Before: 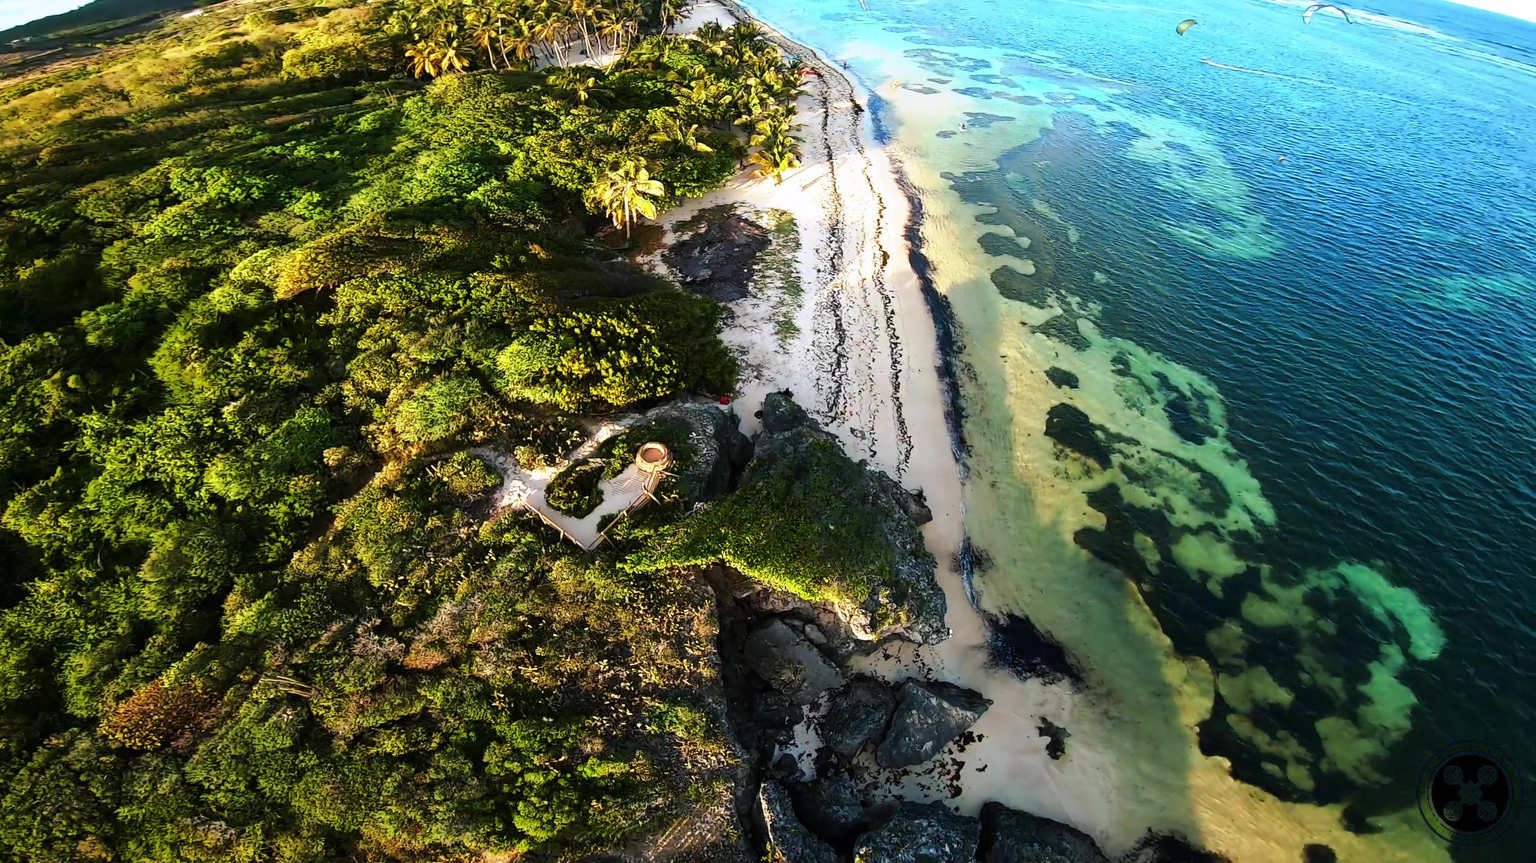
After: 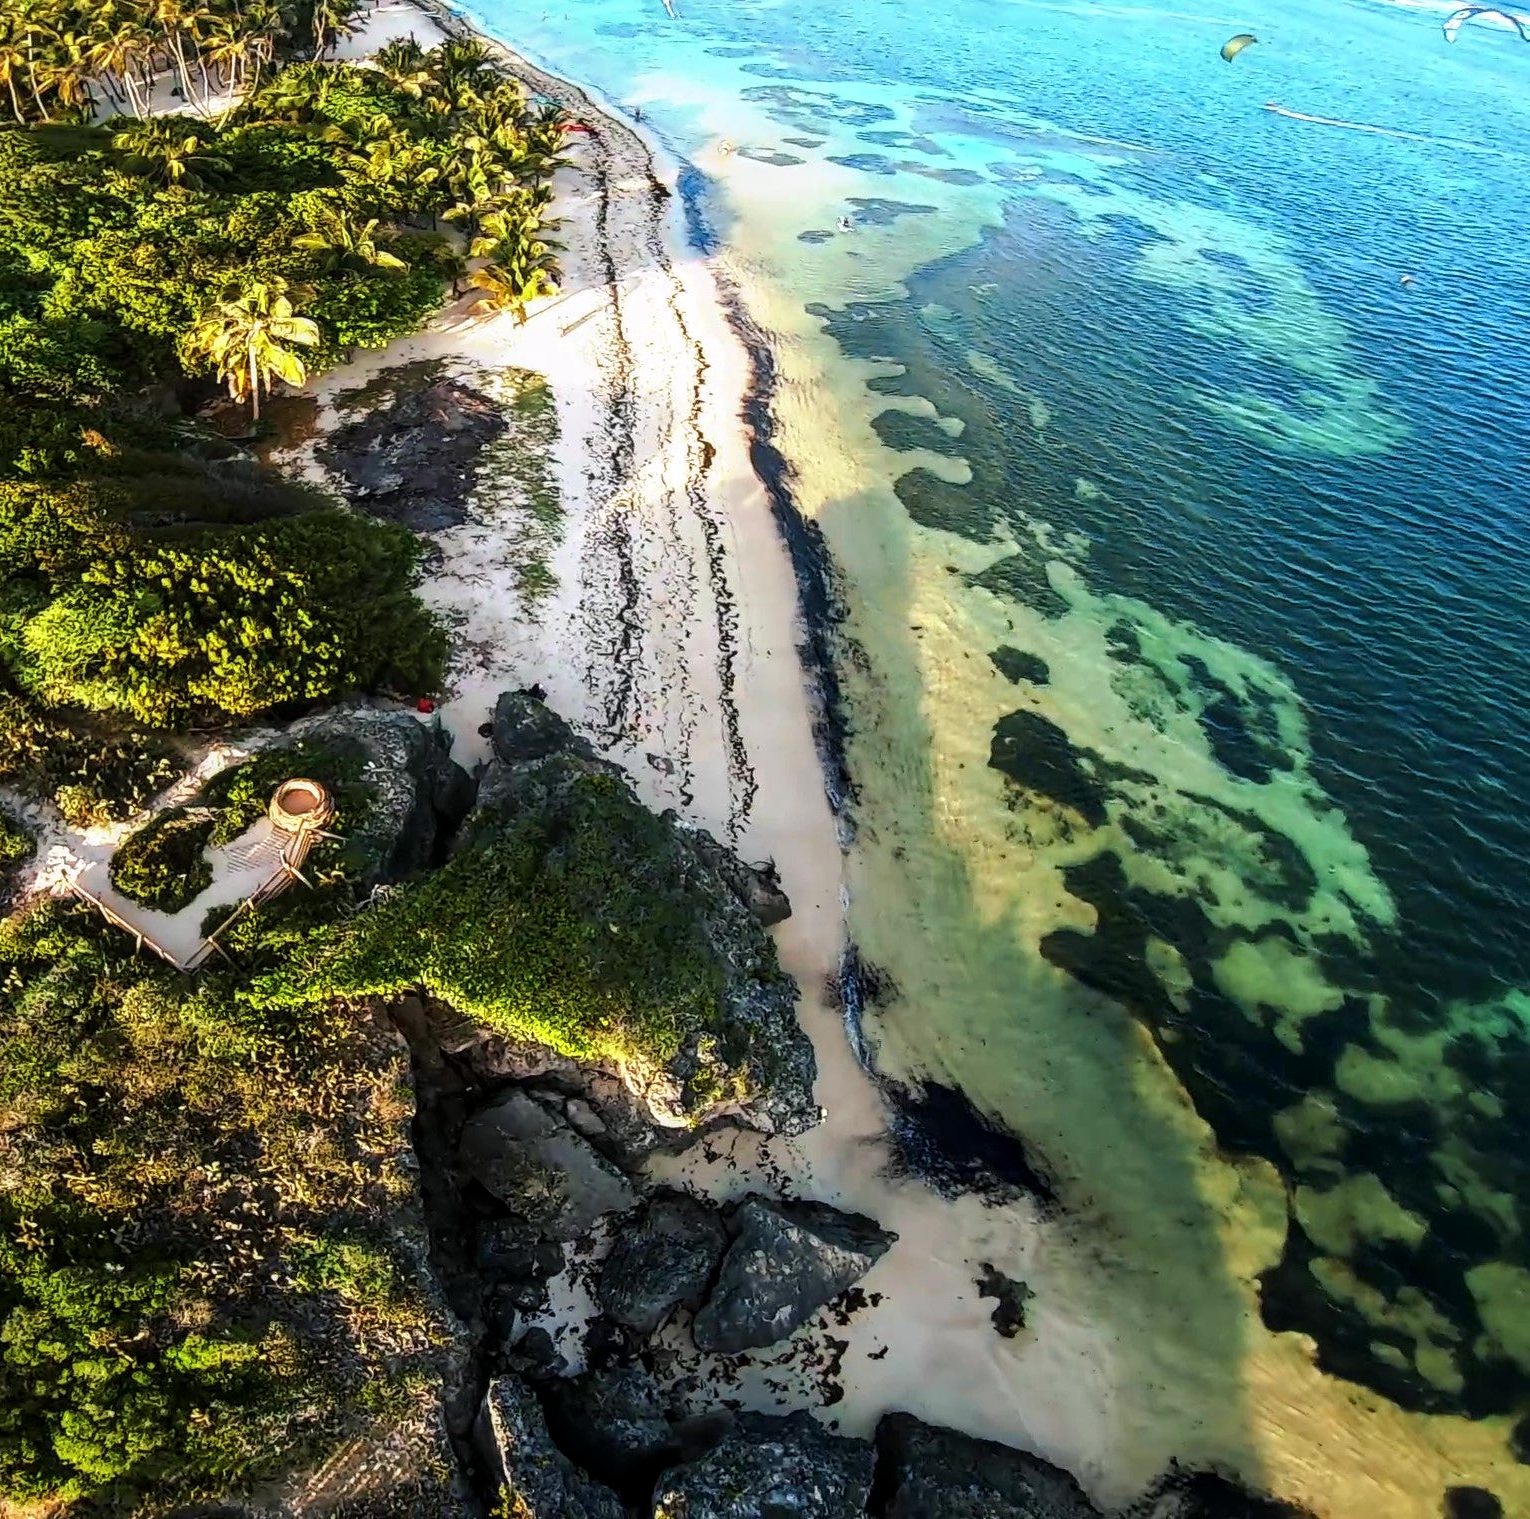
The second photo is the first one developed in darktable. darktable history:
local contrast: on, module defaults
crop: left 31.465%, top 0.003%, right 11.934%
